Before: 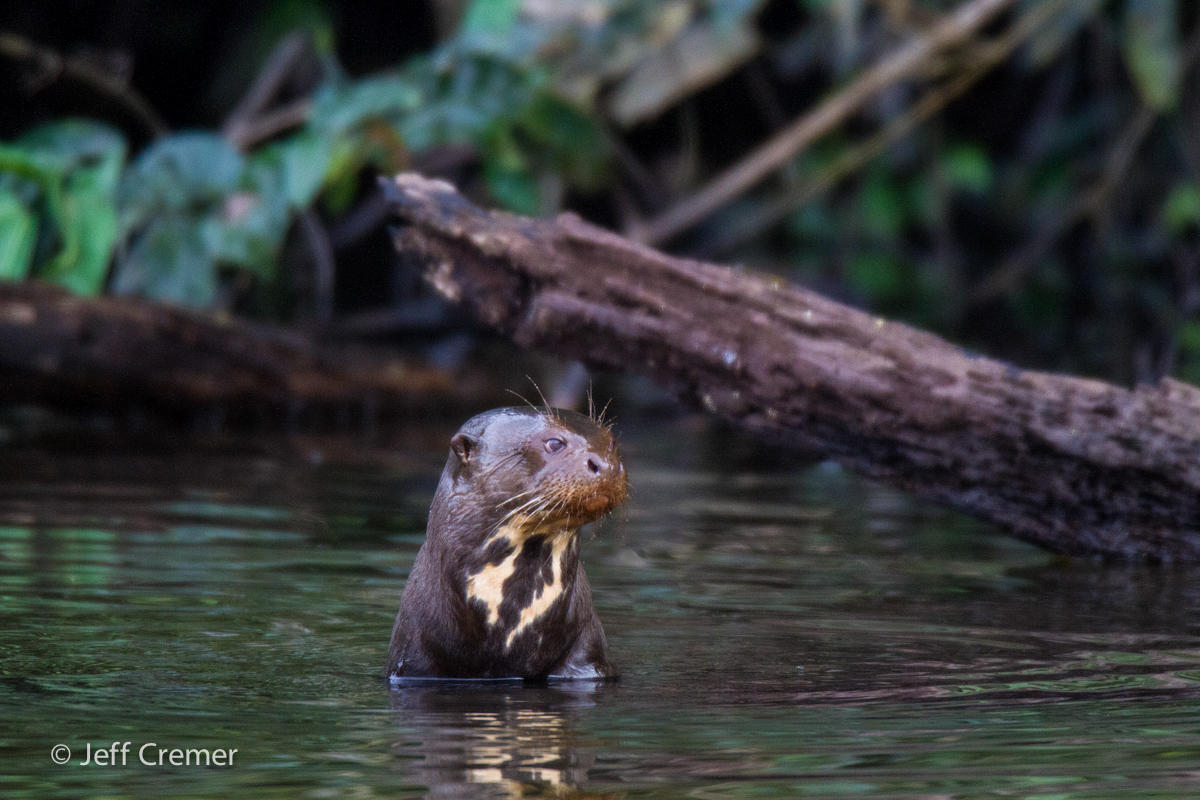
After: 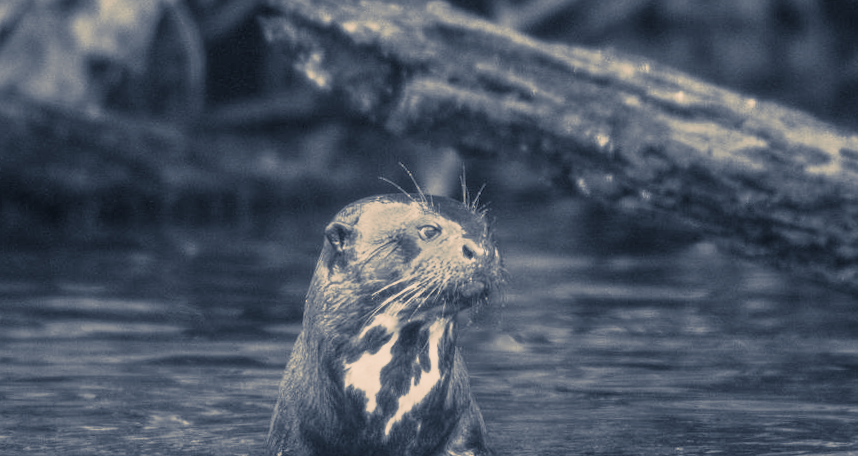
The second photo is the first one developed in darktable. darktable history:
contrast brightness saturation: saturation 0.1
color balance rgb: linear chroma grading › shadows 19.44%, linear chroma grading › highlights 3.42%, linear chroma grading › mid-tones 10.16%
rotate and perspective: rotation -1.24°, automatic cropping off
local contrast: highlights 0%, shadows 0%, detail 133%
split-toning: shadows › hue 226.8°, shadows › saturation 0.56, highlights › hue 28.8°, balance -40, compress 0%
crop: left 11.123%, top 27.61%, right 18.3%, bottom 17.034%
colorize: hue 41.44°, saturation 22%, source mix 60%, lightness 10.61%
exposure: exposure 2.003 EV, compensate highlight preservation false
